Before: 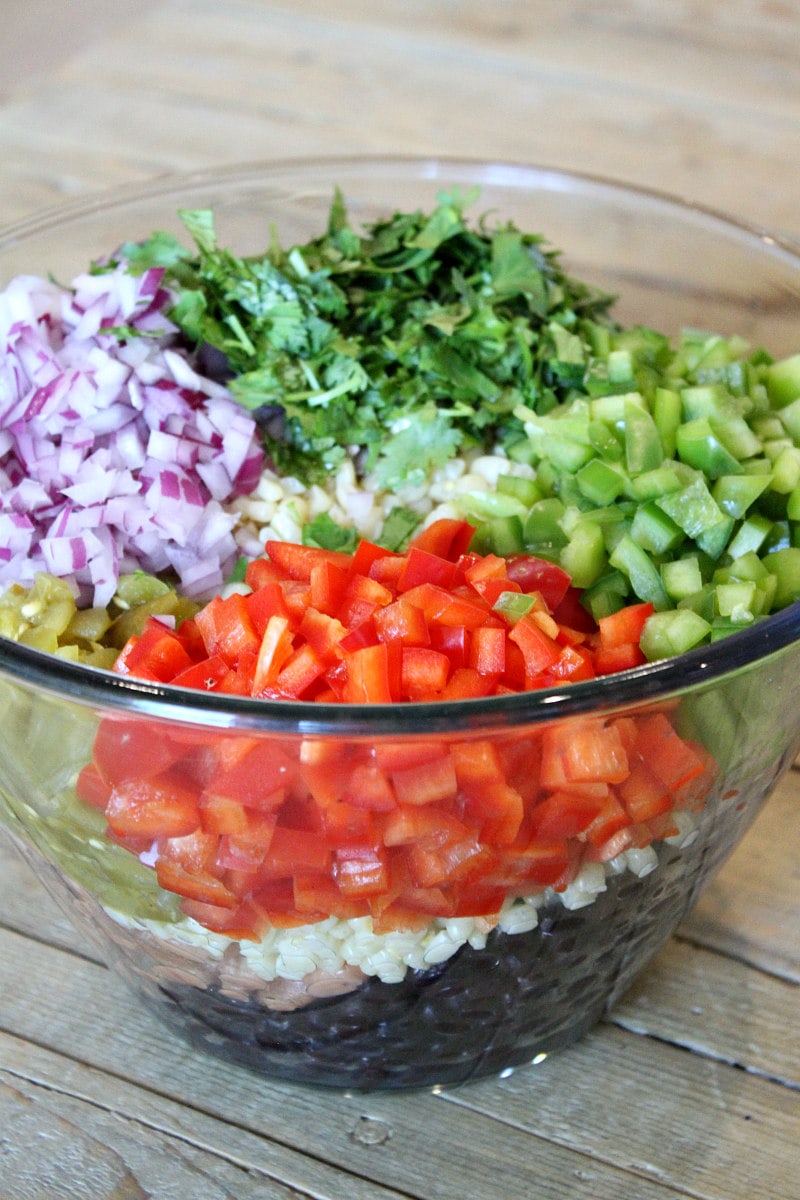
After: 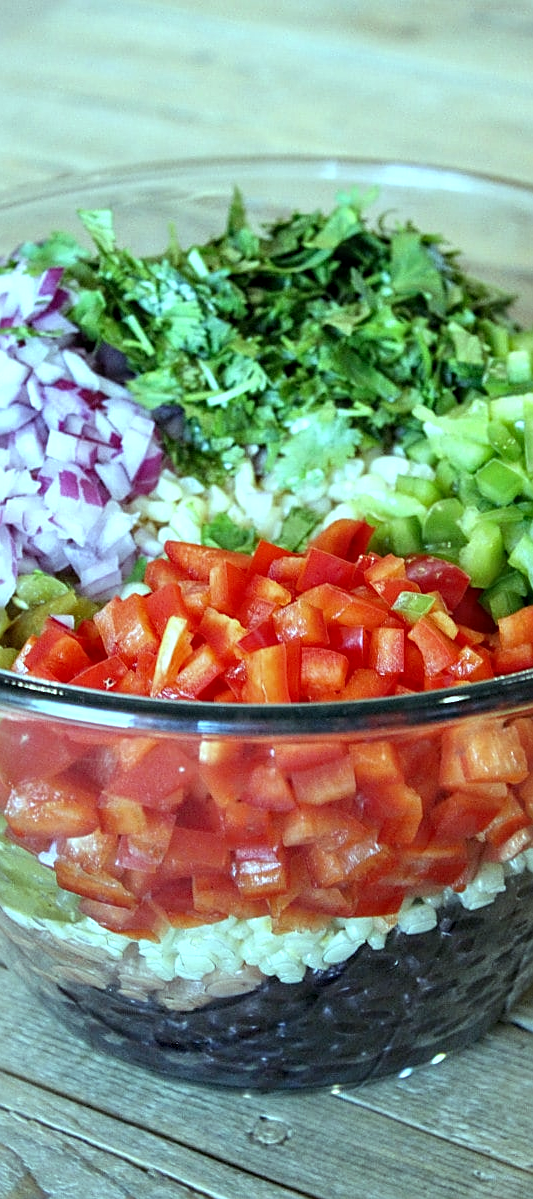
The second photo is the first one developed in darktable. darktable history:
sharpen: on, module defaults
crop and rotate: left 12.648%, right 20.685%
local contrast: on, module defaults
color balance: mode lift, gamma, gain (sRGB), lift [0.997, 0.979, 1.021, 1.011], gamma [1, 1.084, 0.916, 0.998], gain [1, 0.87, 1.13, 1.101], contrast 4.55%, contrast fulcrum 38.24%, output saturation 104.09%
